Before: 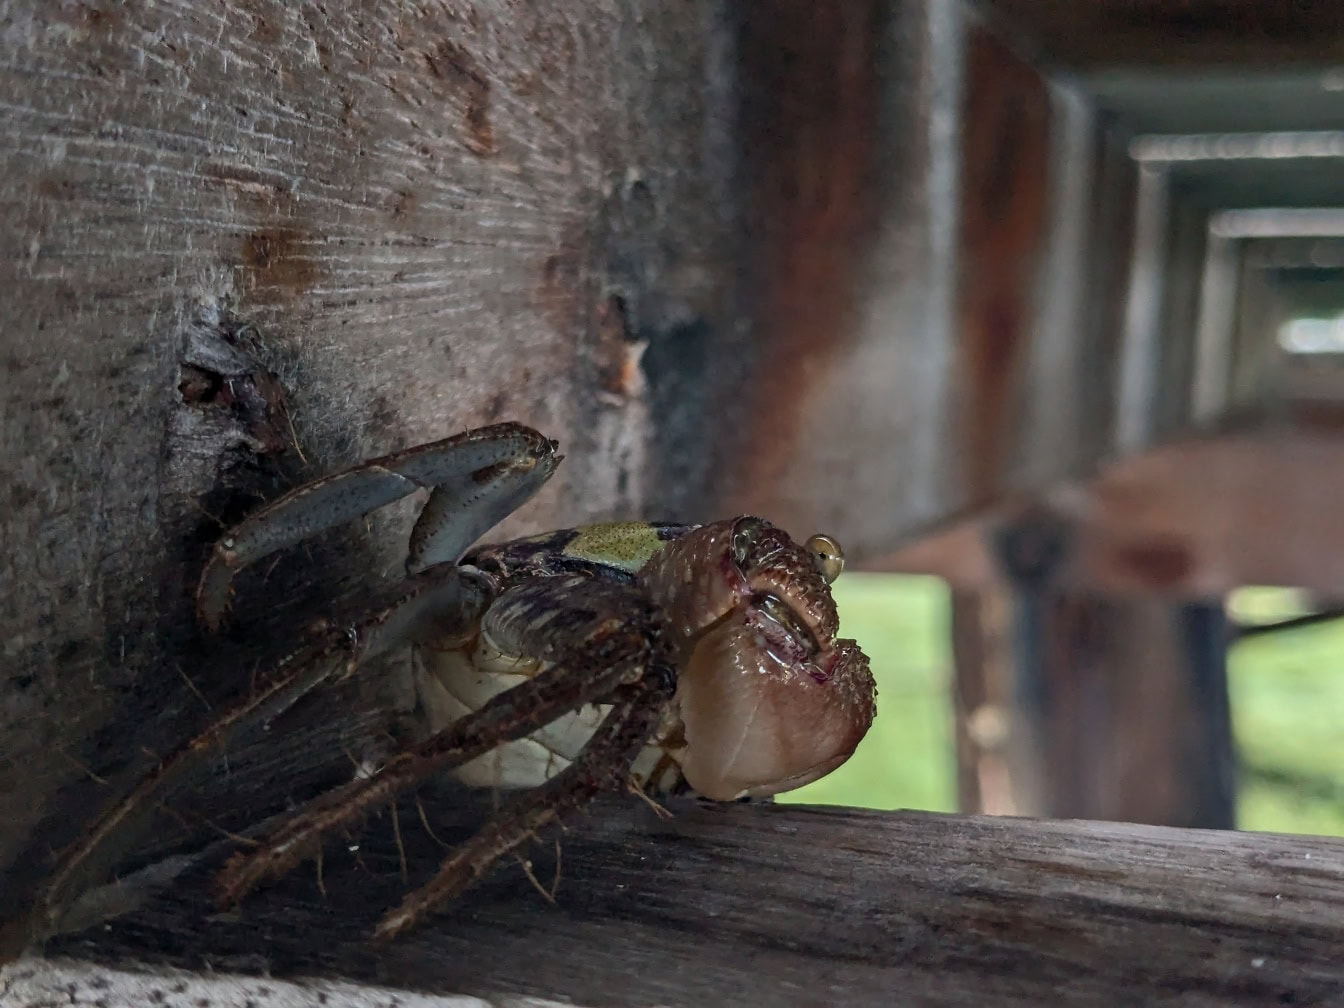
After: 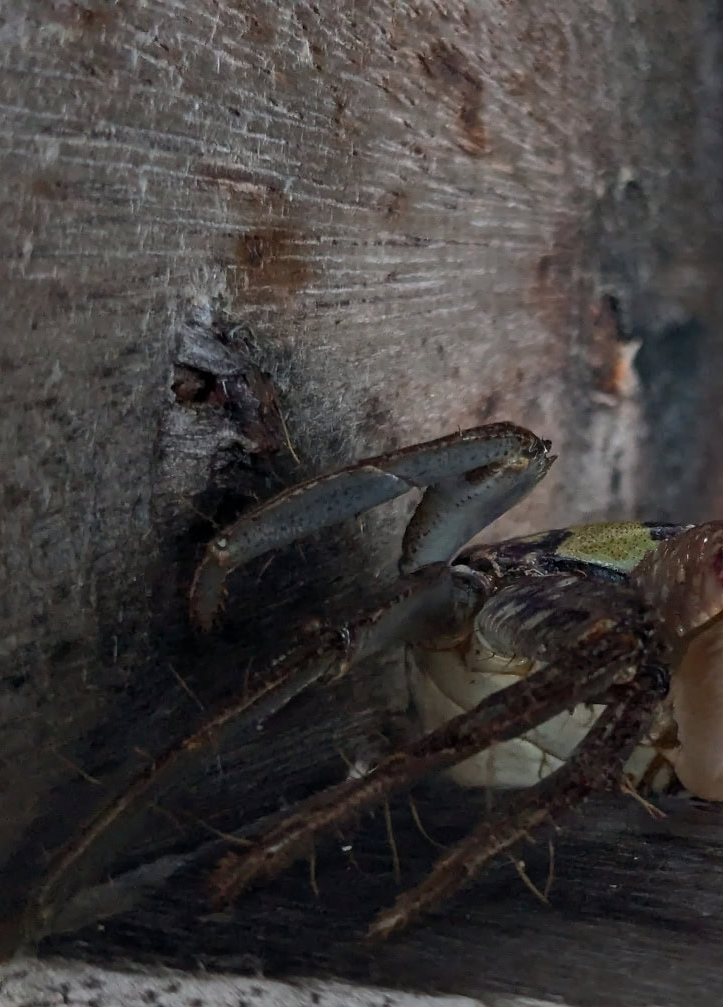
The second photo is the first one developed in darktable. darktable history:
graduated density: rotation -180°, offset 24.95
crop: left 0.587%, right 45.588%, bottom 0.086%
